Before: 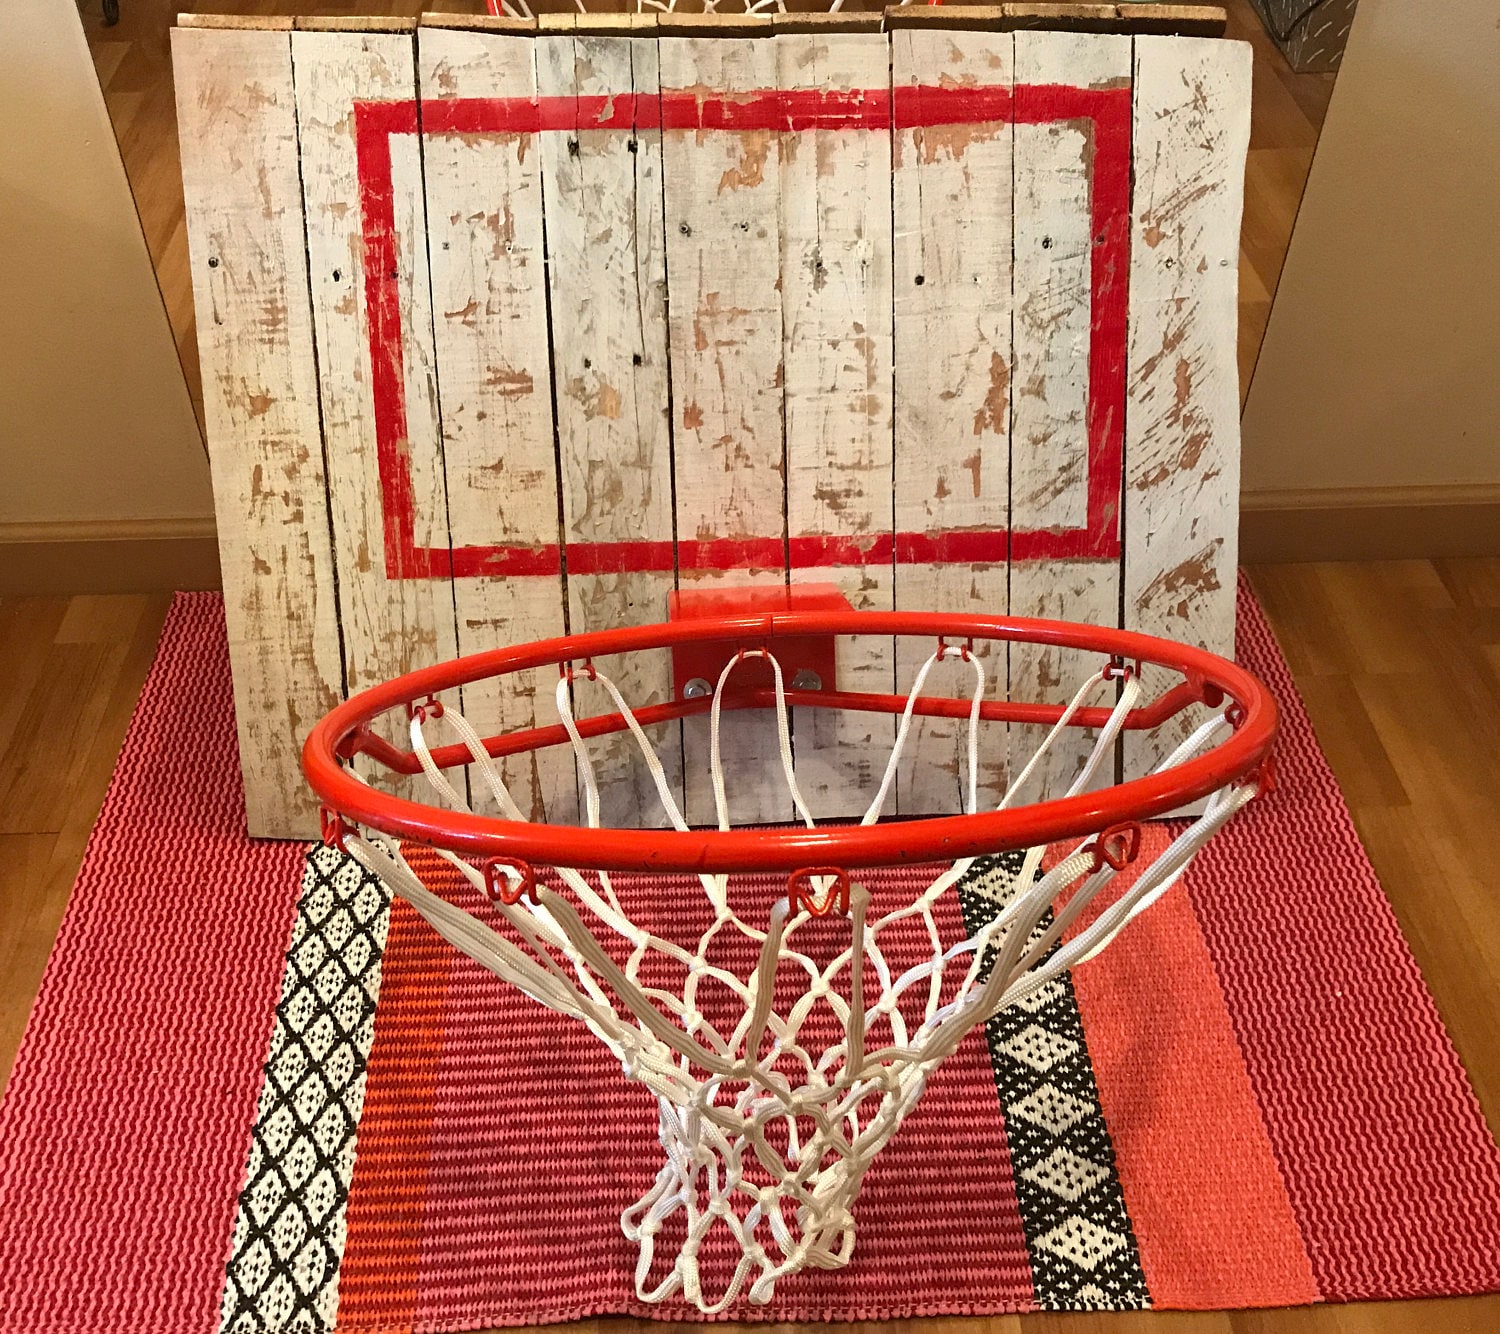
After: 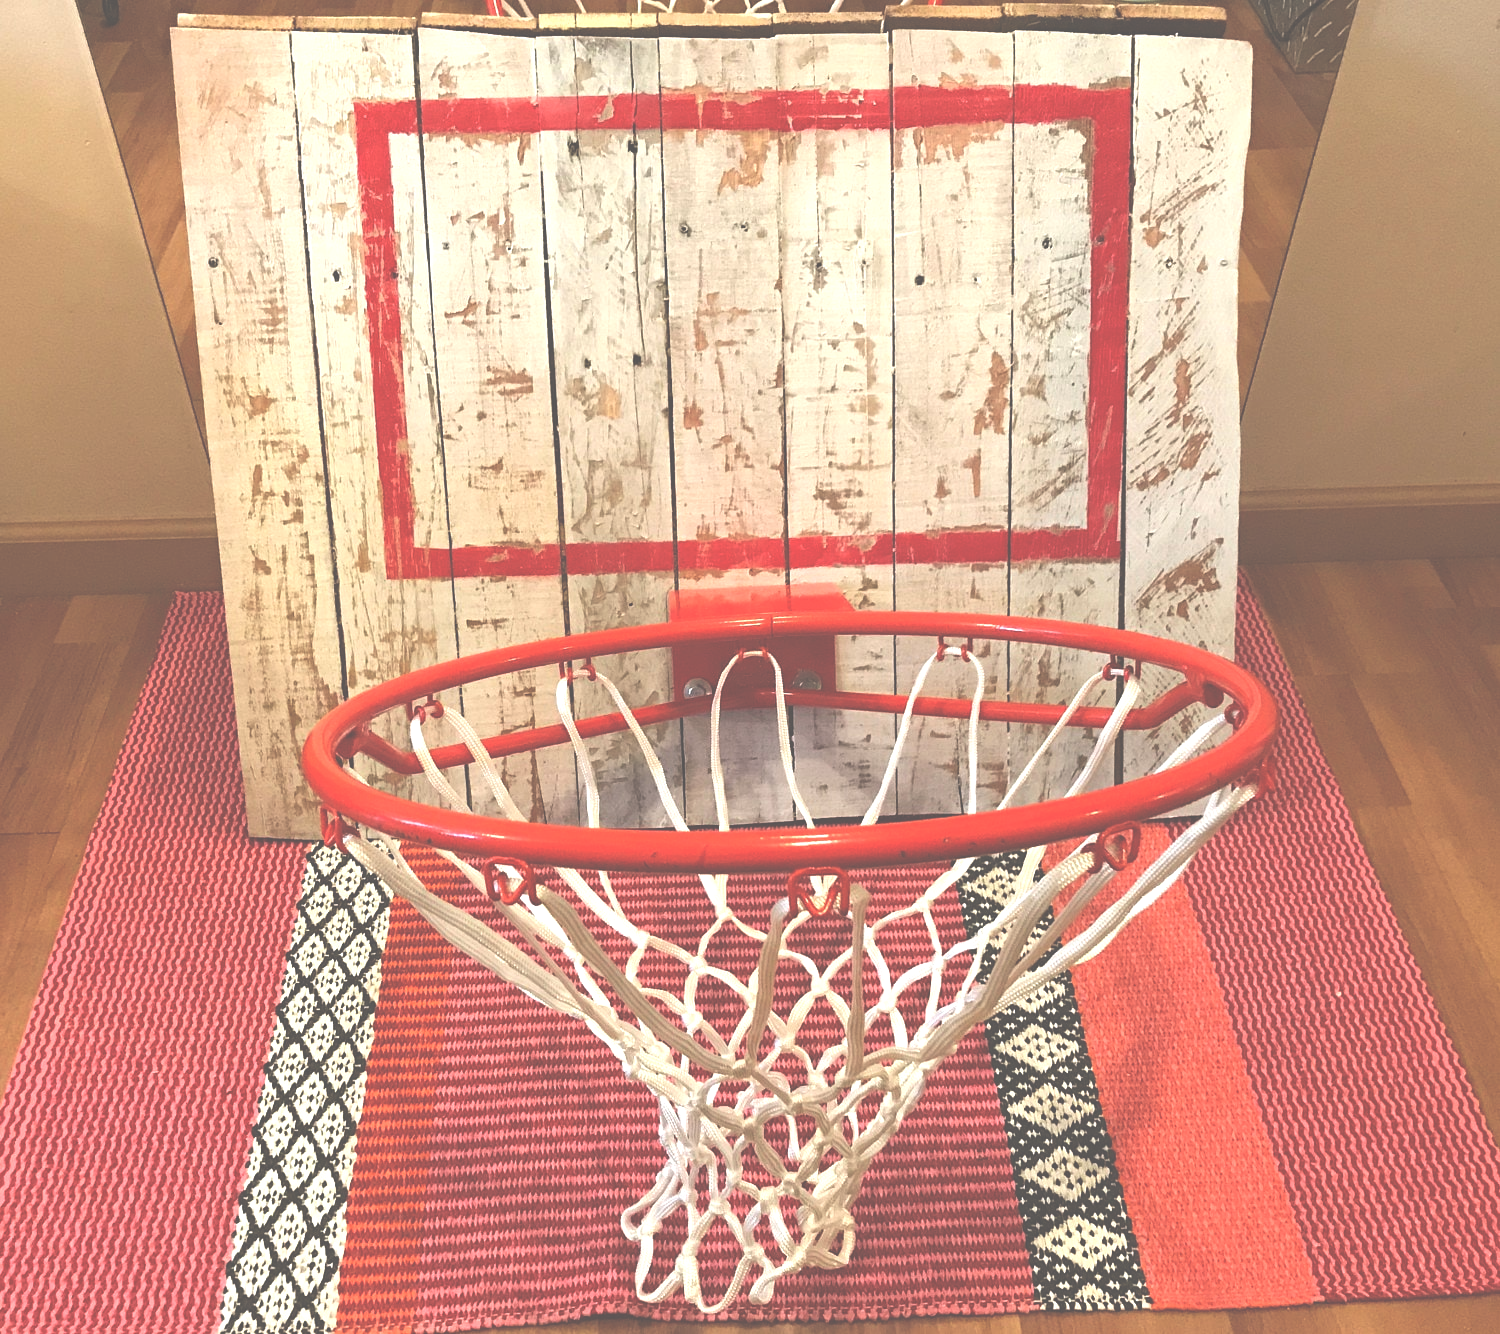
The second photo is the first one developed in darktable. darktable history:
exposure: black level correction -0.069, exposure 0.503 EV, compensate highlight preservation false
